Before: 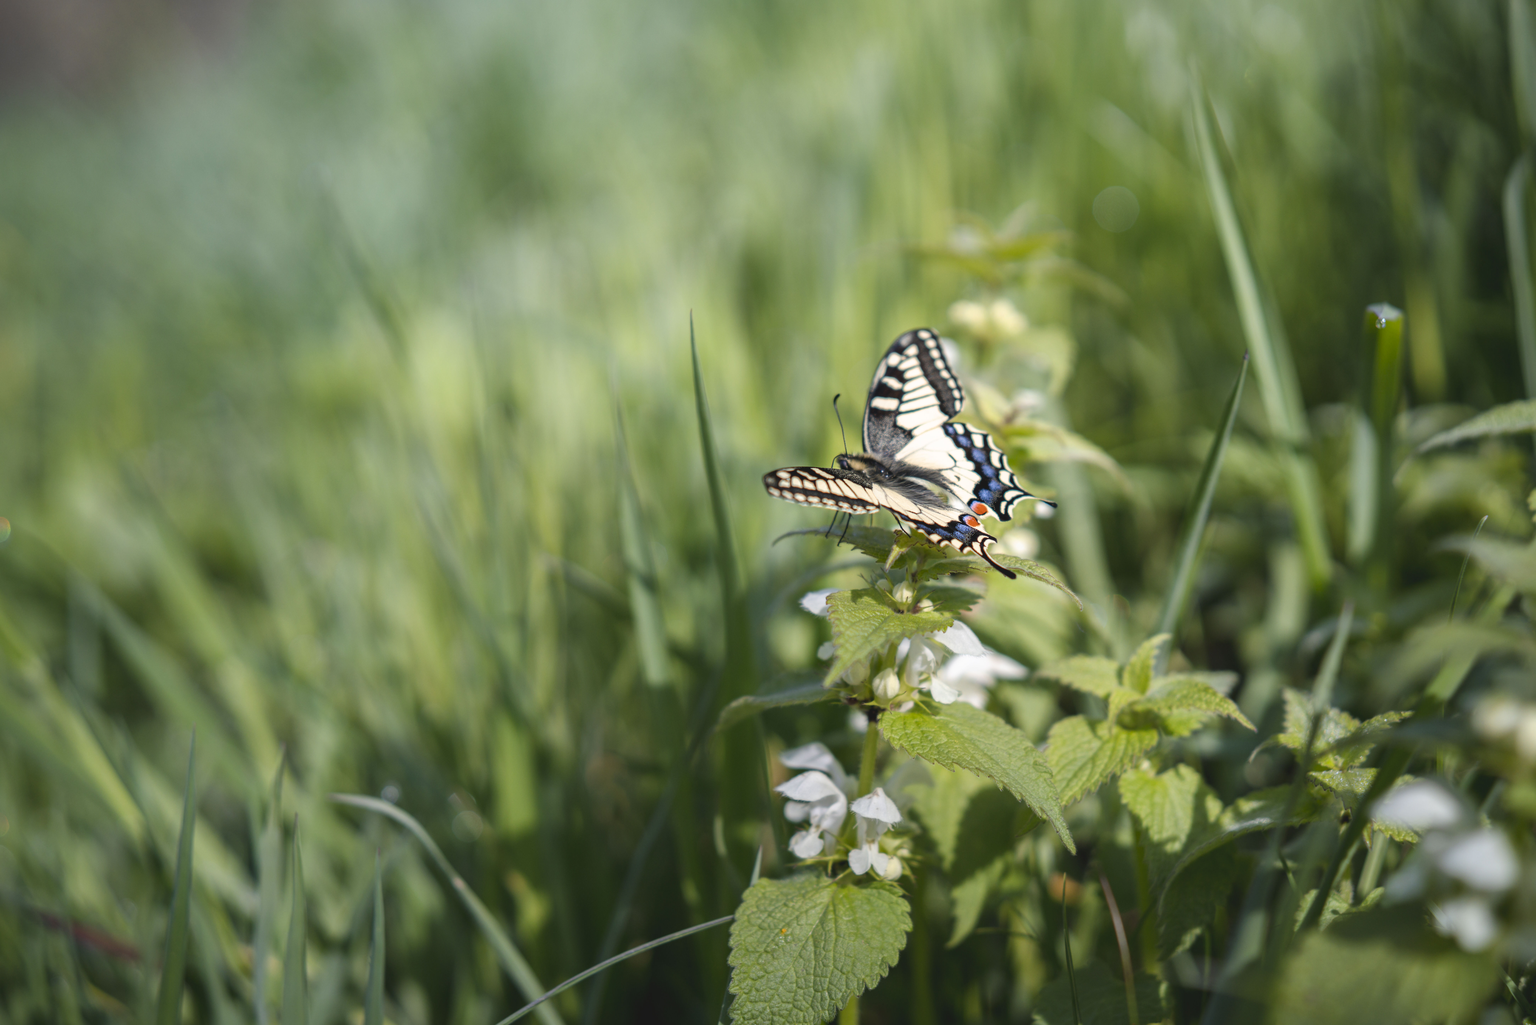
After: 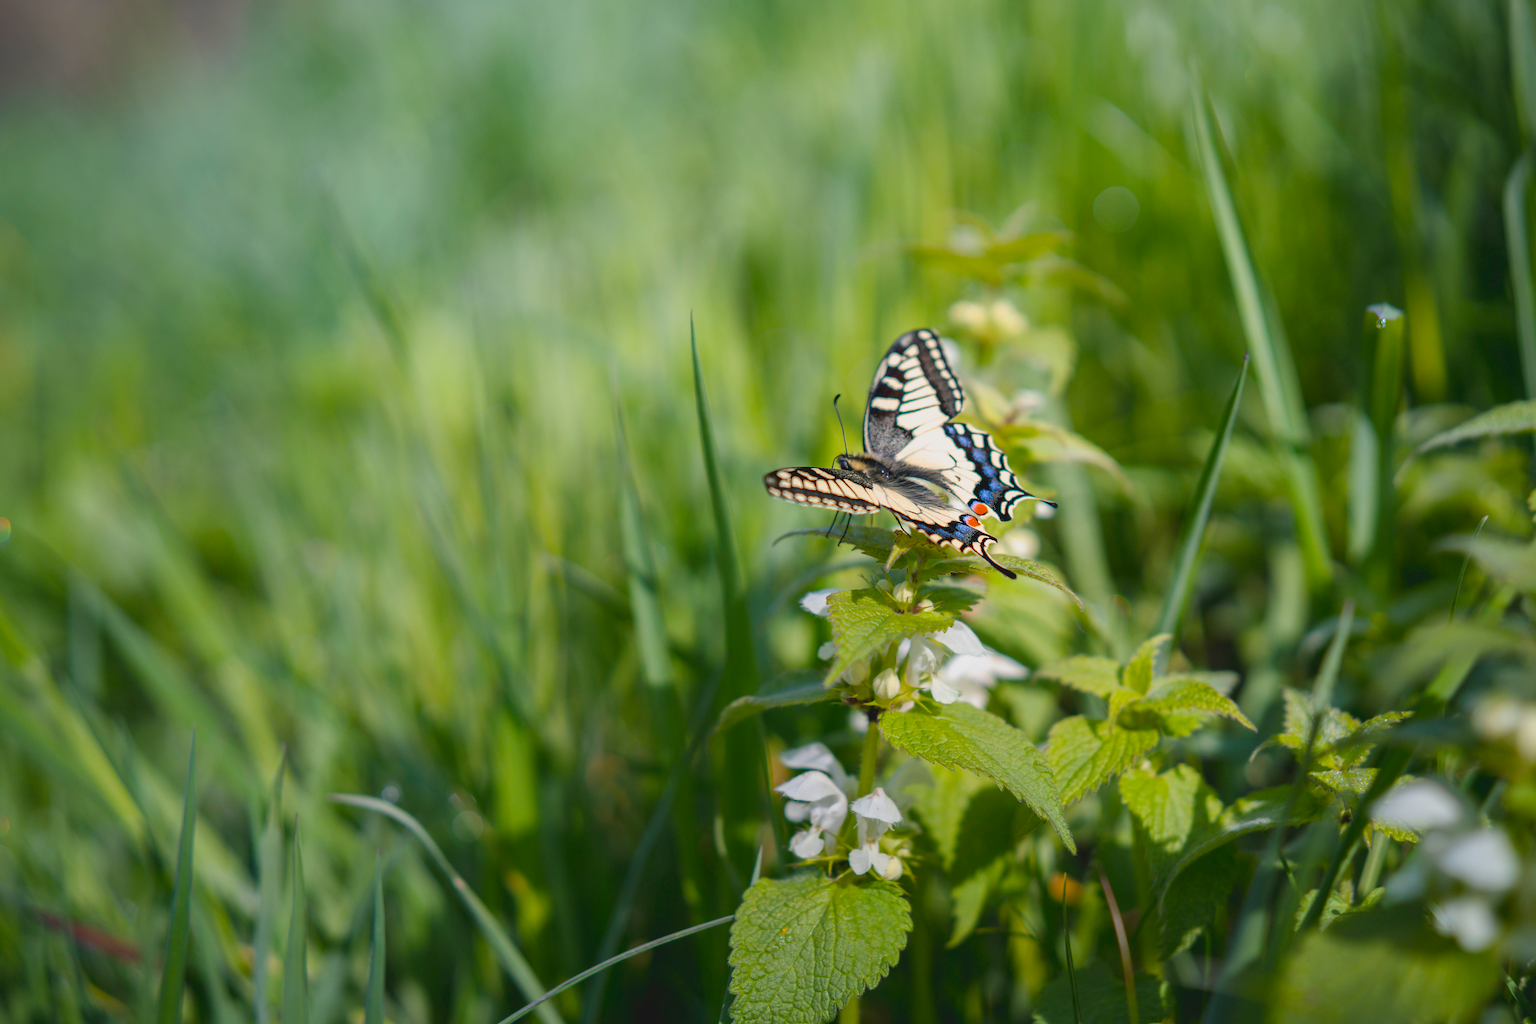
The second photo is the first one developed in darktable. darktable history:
color balance rgb: perceptual saturation grading › global saturation 30.796%, contrast -10.595%
sharpen: on, module defaults
